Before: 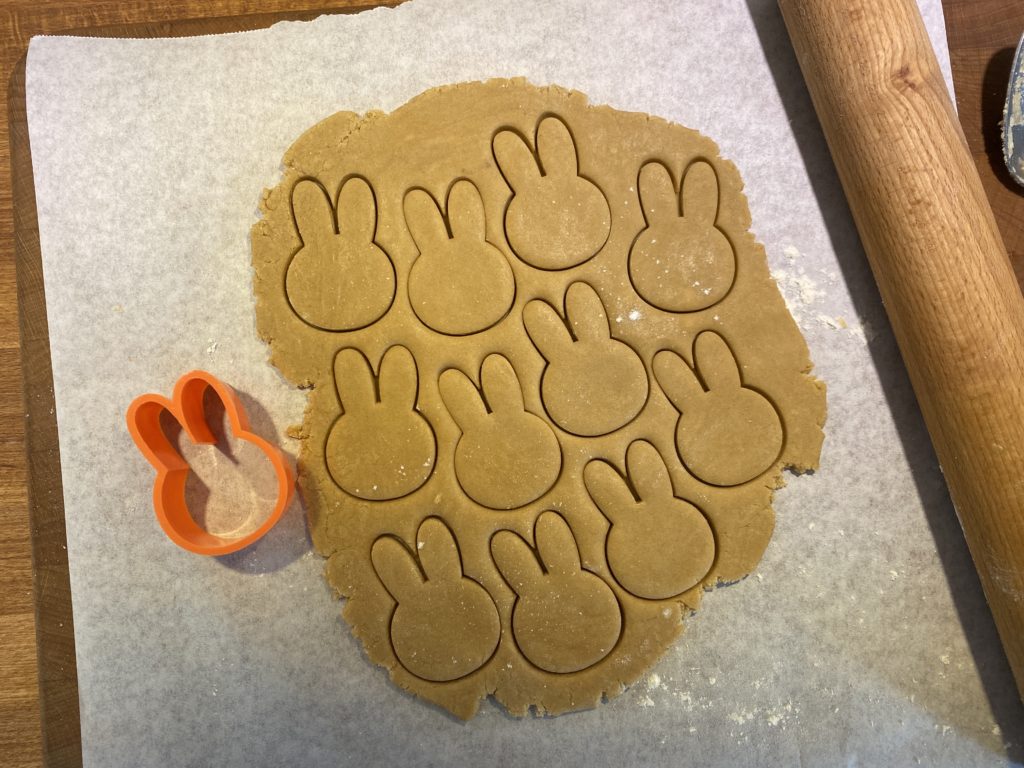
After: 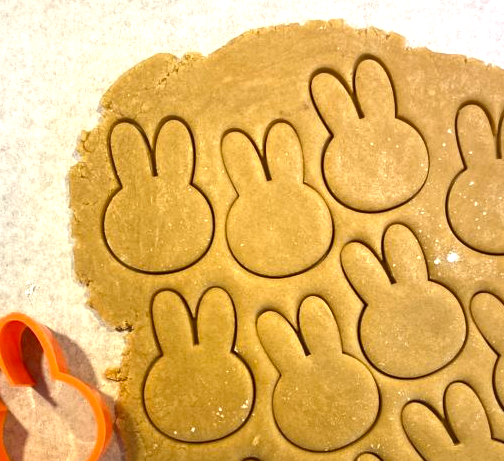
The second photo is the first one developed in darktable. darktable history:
local contrast: mode bilateral grid, contrast 25, coarseness 60, detail 151%, midtone range 0.2
crop: left 17.835%, top 7.675%, right 32.881%, bottom 32.213%
exposure: exposure 0.496 EV, compensate highlight preservation false
